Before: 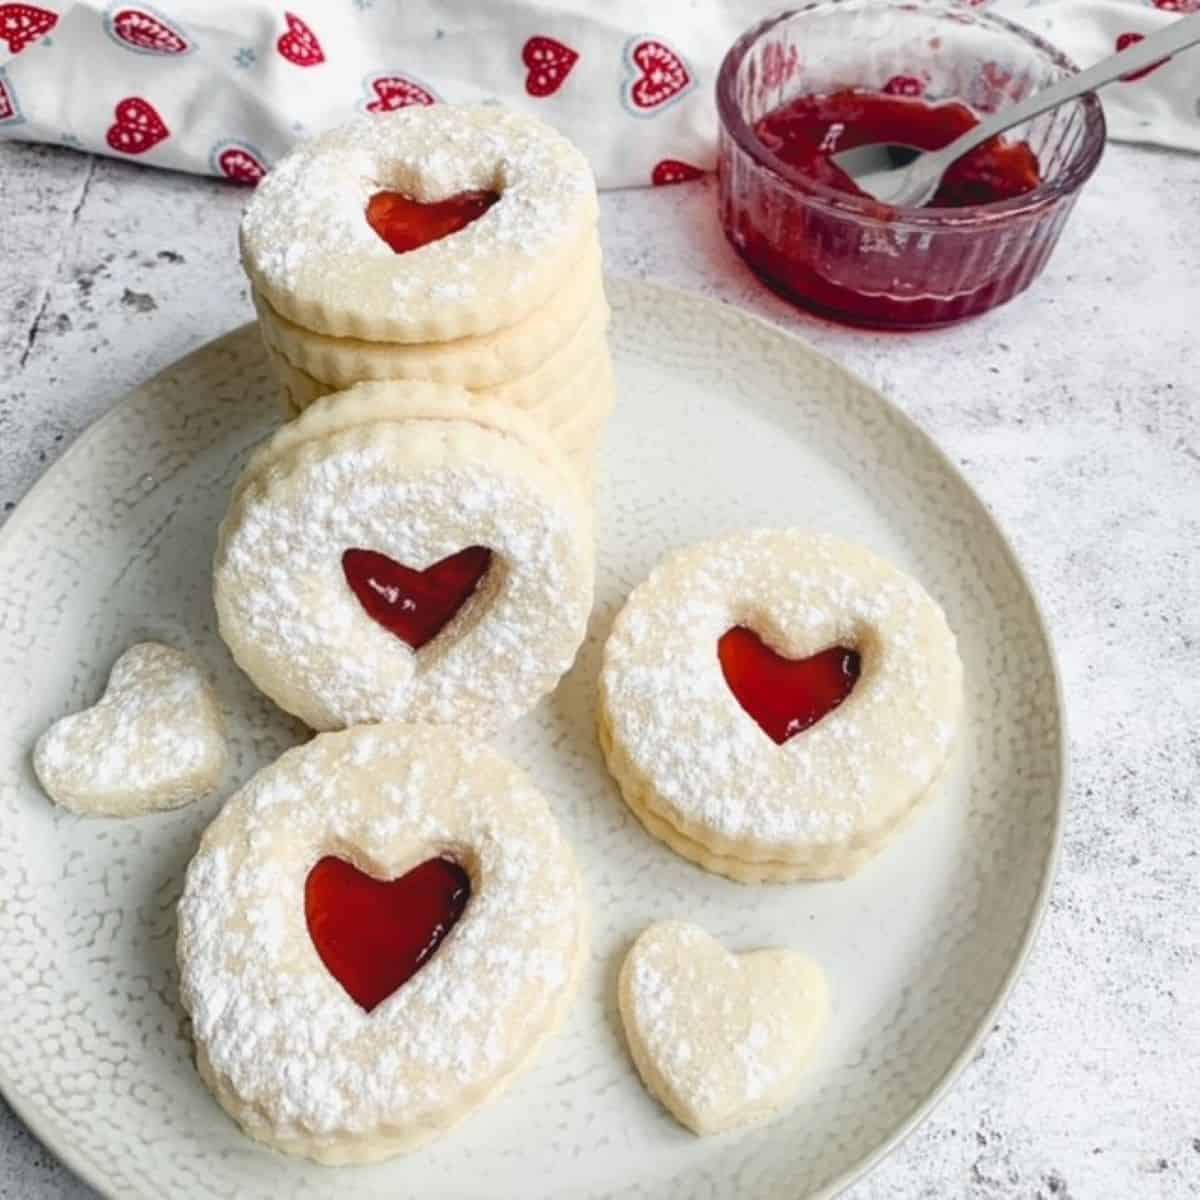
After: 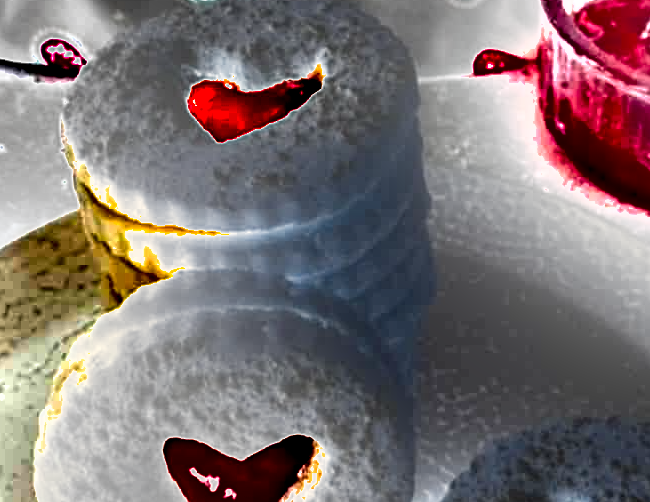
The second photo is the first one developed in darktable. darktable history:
shadows and highlights: low approximation 0.01, soften with gaussian
tone equalizer: edges refinement/feathering 500, mask exposure compensation -1.57 EV, preserve details no
exposure: exposure 2.284 EV, compensate exposure bias true, compensate highlight preservation false
crop: left 14.99%, top 9.274%, right 30.799%, bottom 48.869%
